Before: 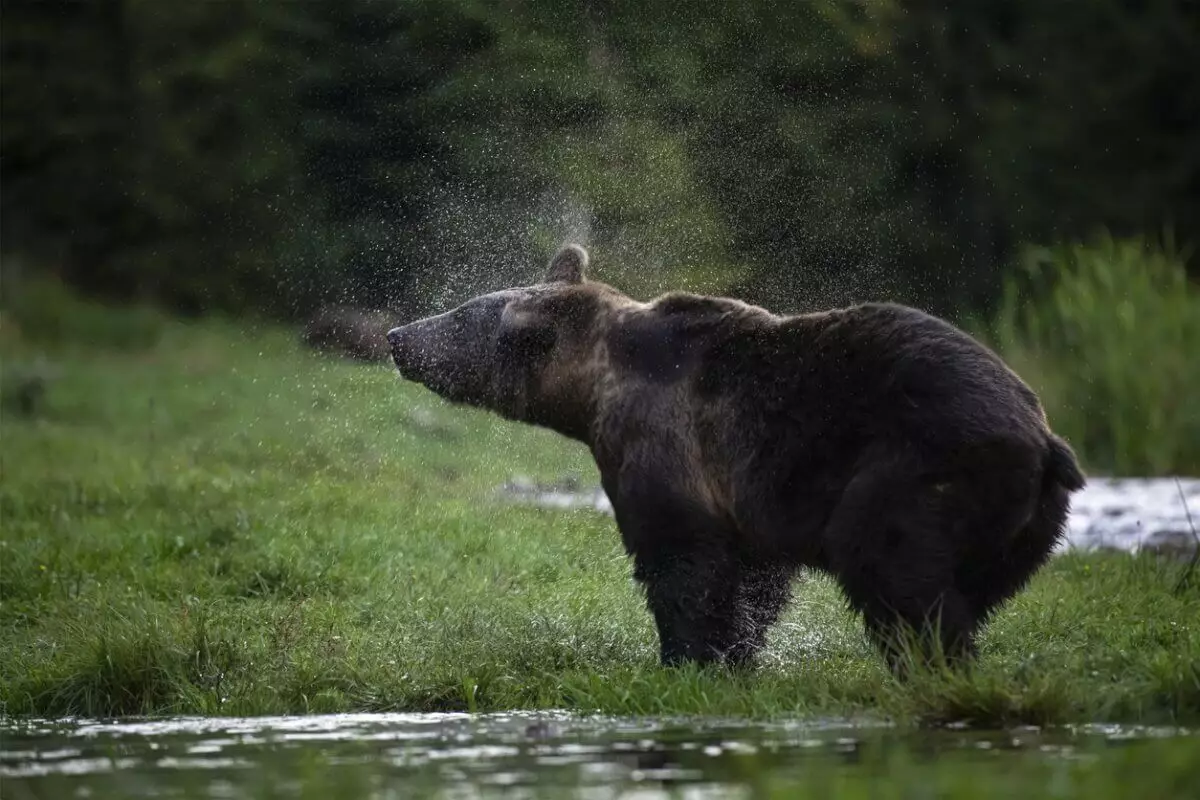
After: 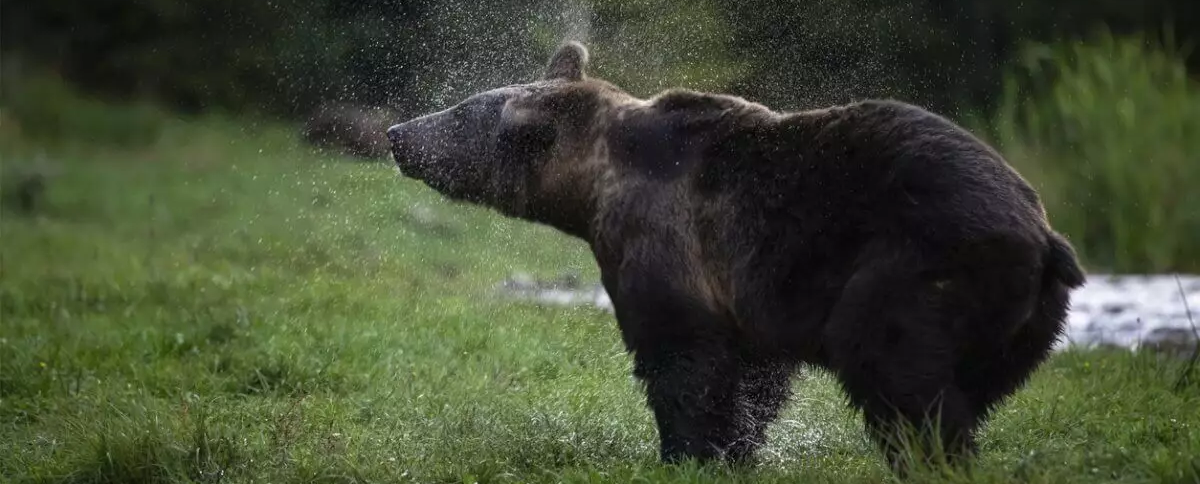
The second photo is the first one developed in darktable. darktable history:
crop and rotate: top 25.422%, bottom 14.046%
